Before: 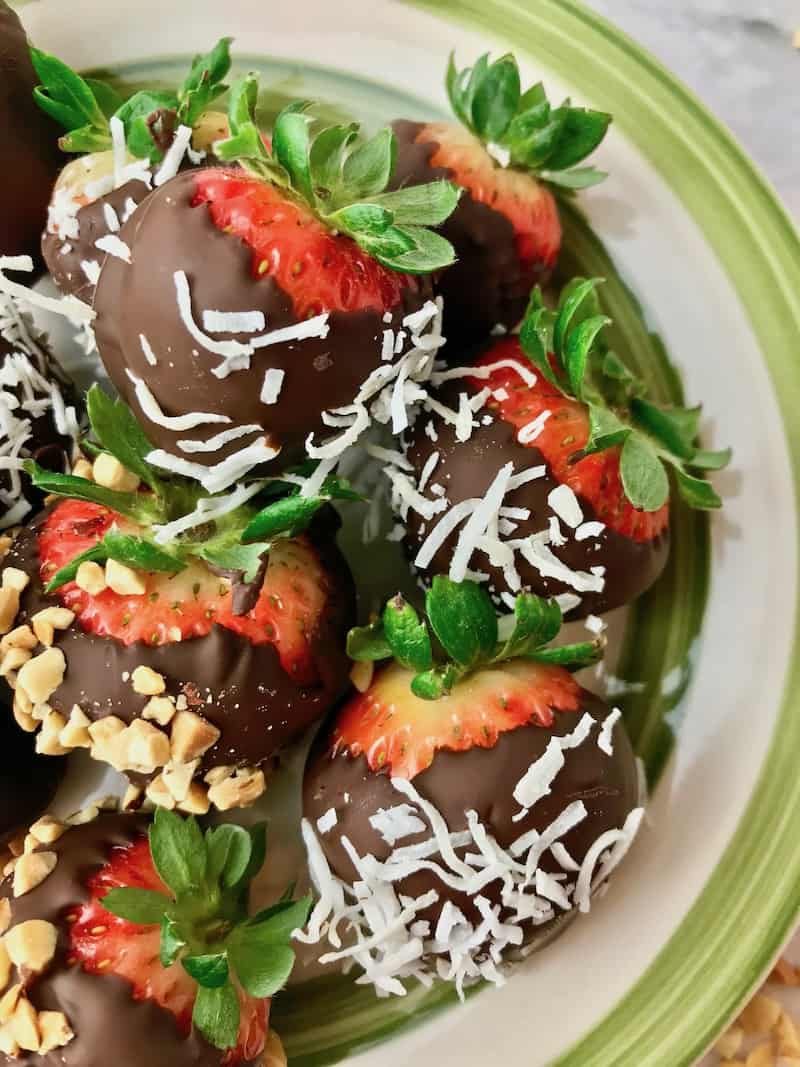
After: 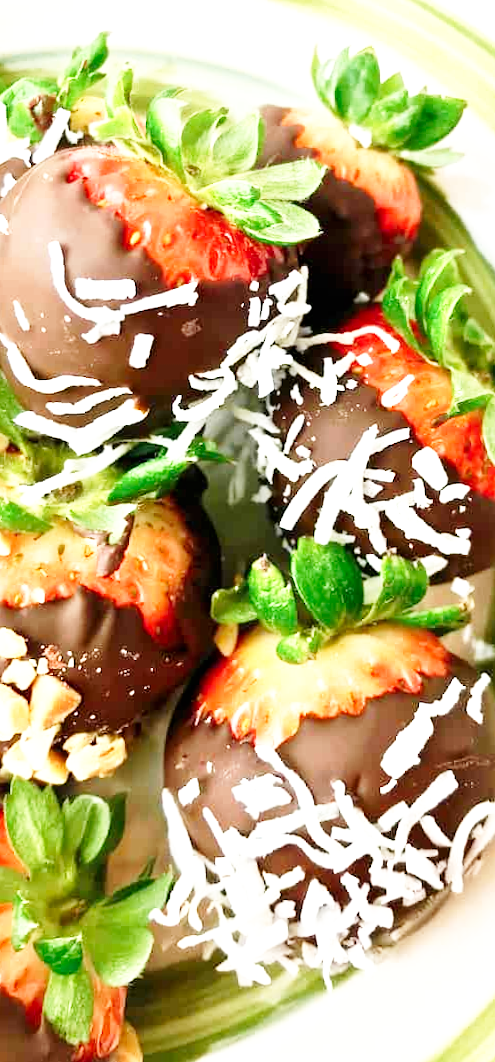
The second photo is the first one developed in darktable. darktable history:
crop and rotate: left 14.385%, right 18.948%
exposure: black level correction 0, exposure 0.9 EV, compensate highlight preservation false
base curve: curves: ch0 [(0, 0) (0.005, 0.002) (0.15, 0.3) (0.4, 0.7) (0.75, 0.95) (1, 1)], preserve colors none
rotate and perspective: rotation 0.215°, lens shift (vertical) -0.139, crop left 0.069, crop right 0.939, crop top 0.002, crop bottom 0.996
